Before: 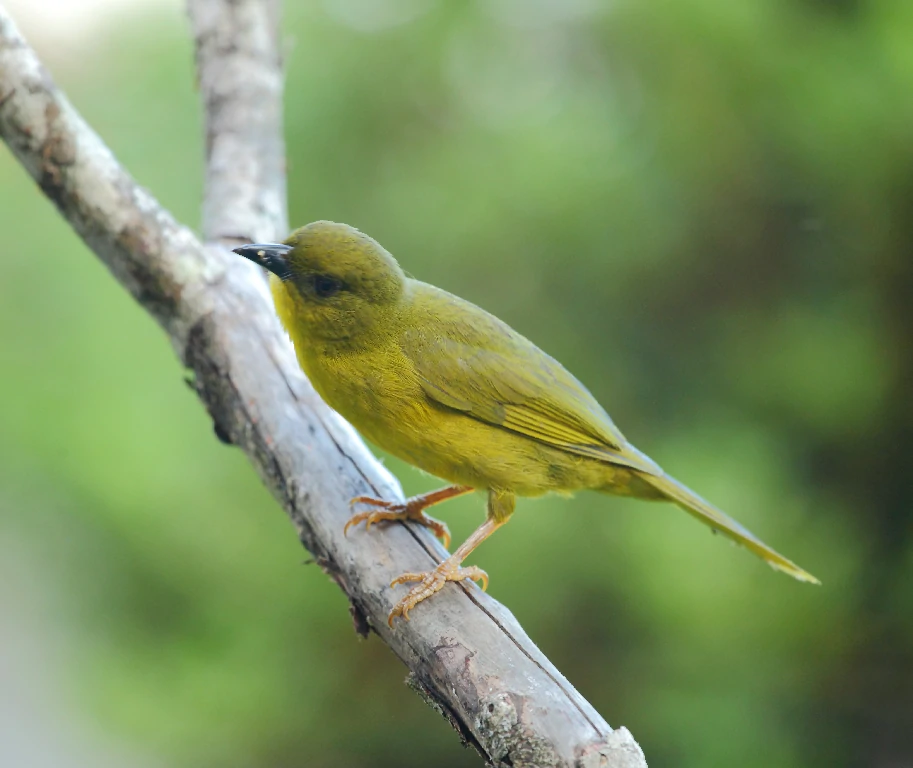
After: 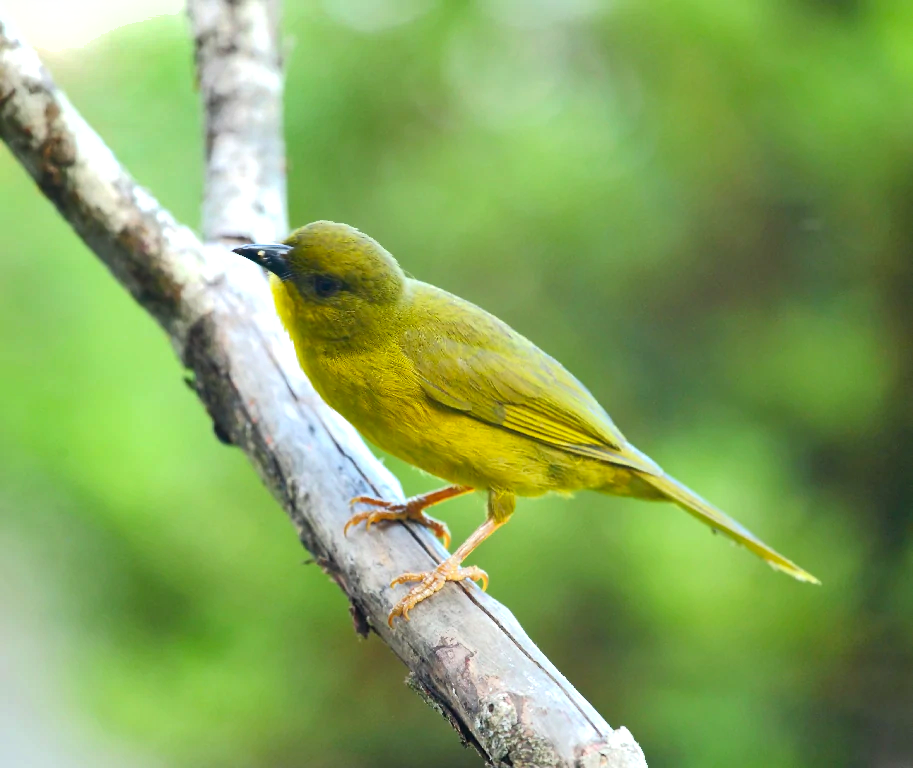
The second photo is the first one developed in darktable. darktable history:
exposure: black level correction 0.042, exposure 0.263 EV
shadows and highlights: white point adjustment -0.46, soften with gaussian
contrast brightness saturation: contrast 0.01, brightness 0.05, saturation 0.14
